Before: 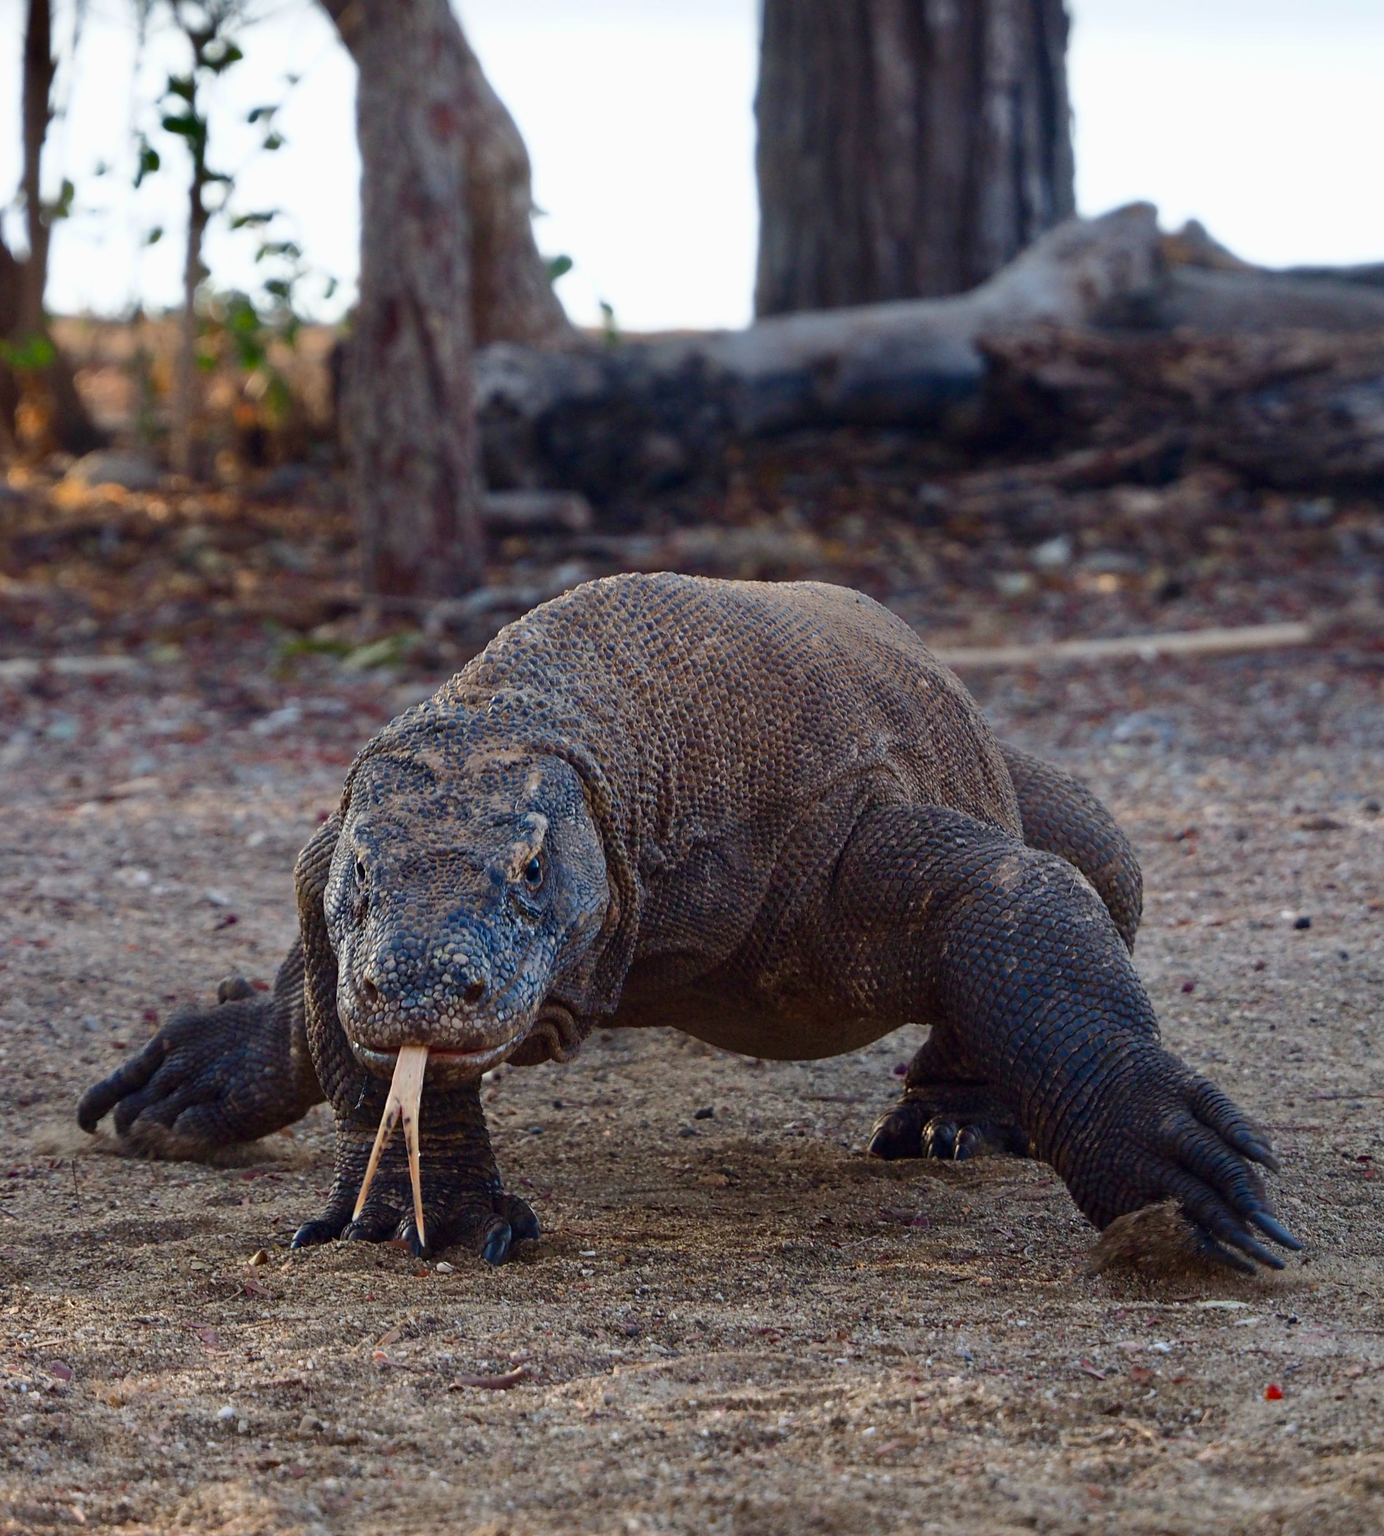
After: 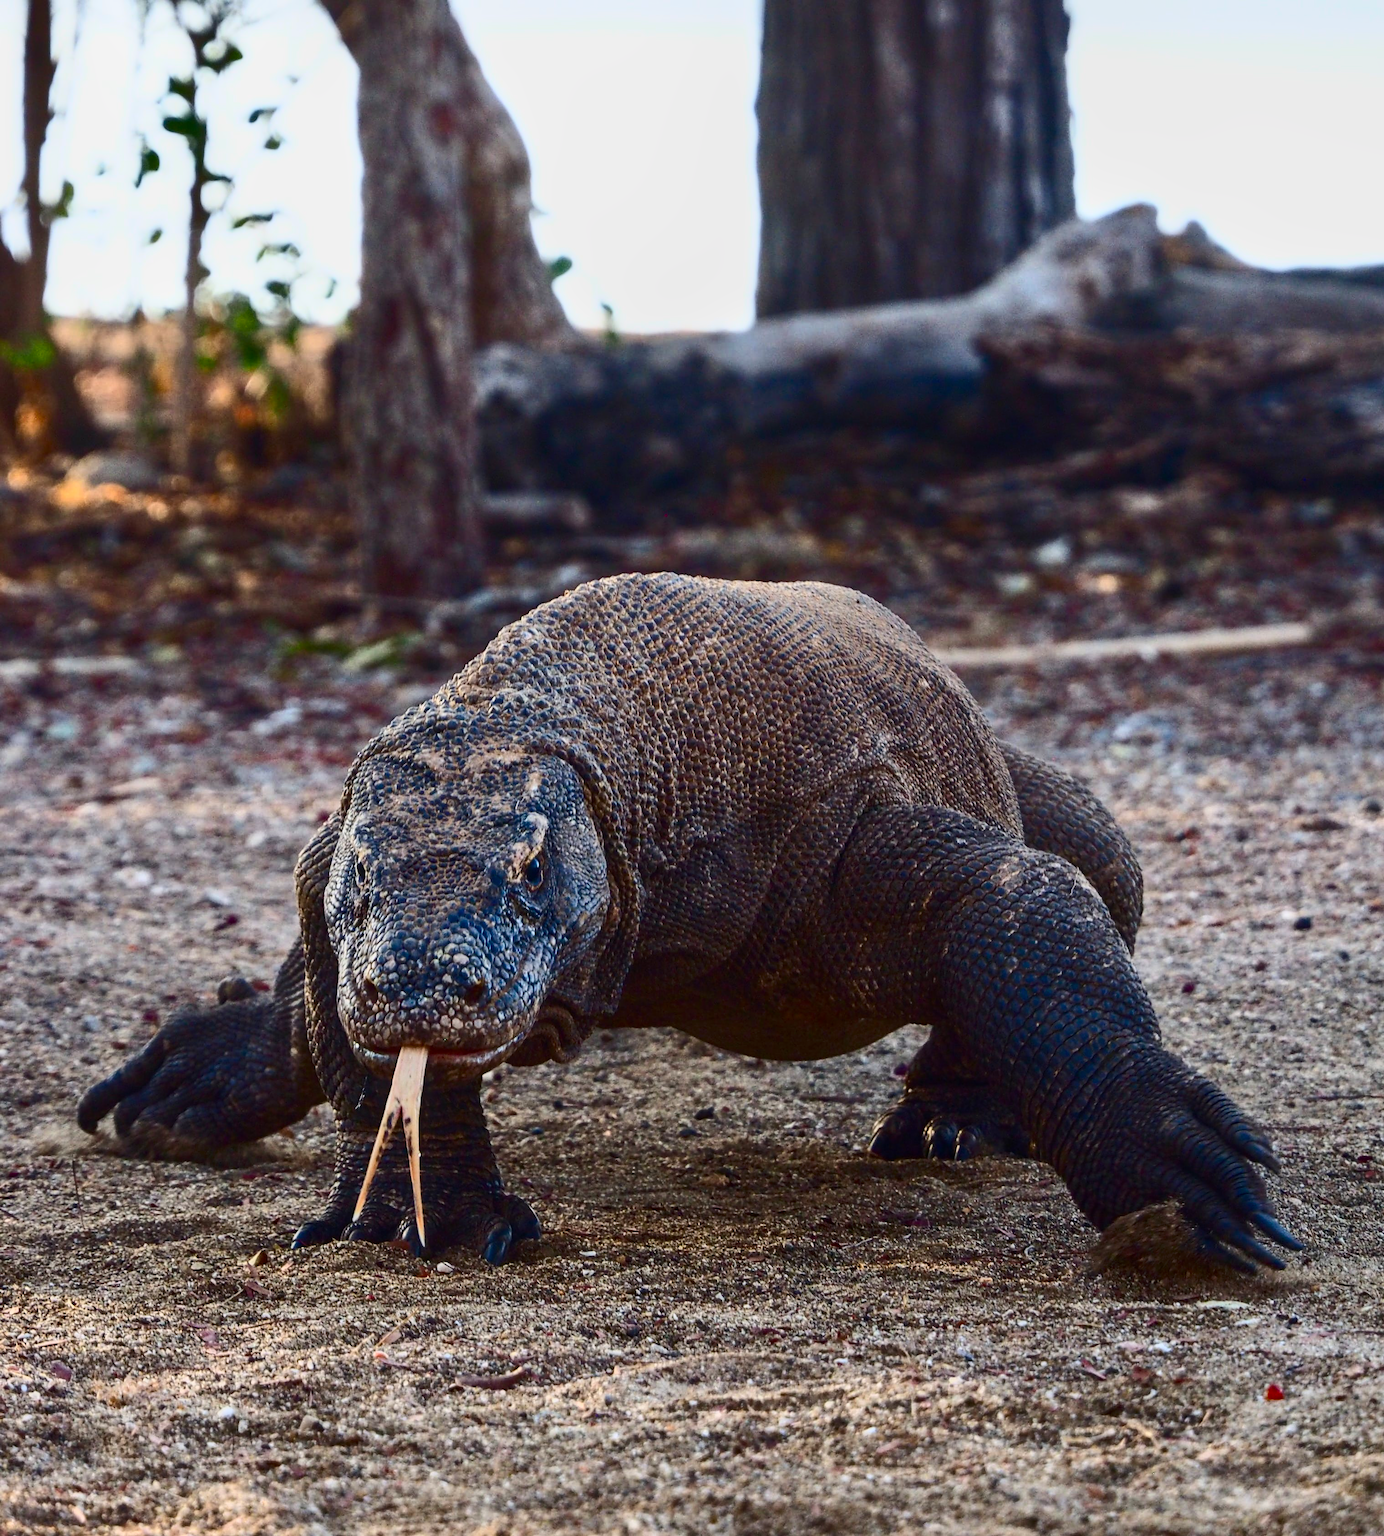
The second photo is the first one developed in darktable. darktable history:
contrast brightness saturation: contrast 0.4, brightness 0.1, saturation 0.21
tone equalizer: on, module defaults
exposure: exposure 0.014 EV, compensate highlight preservation false
local contrast: detail 110%
